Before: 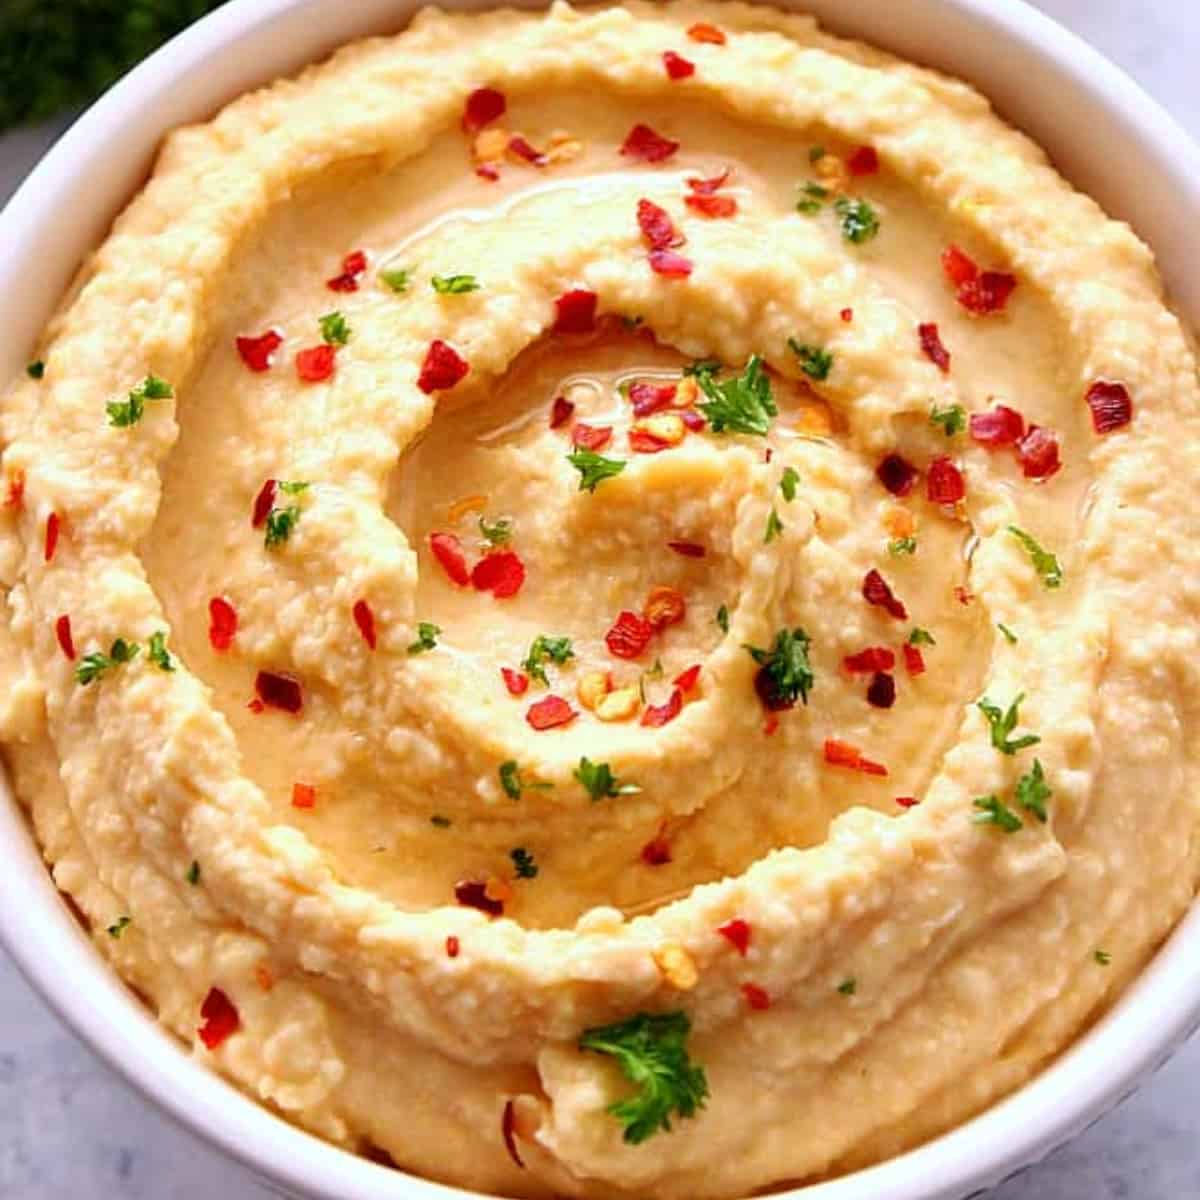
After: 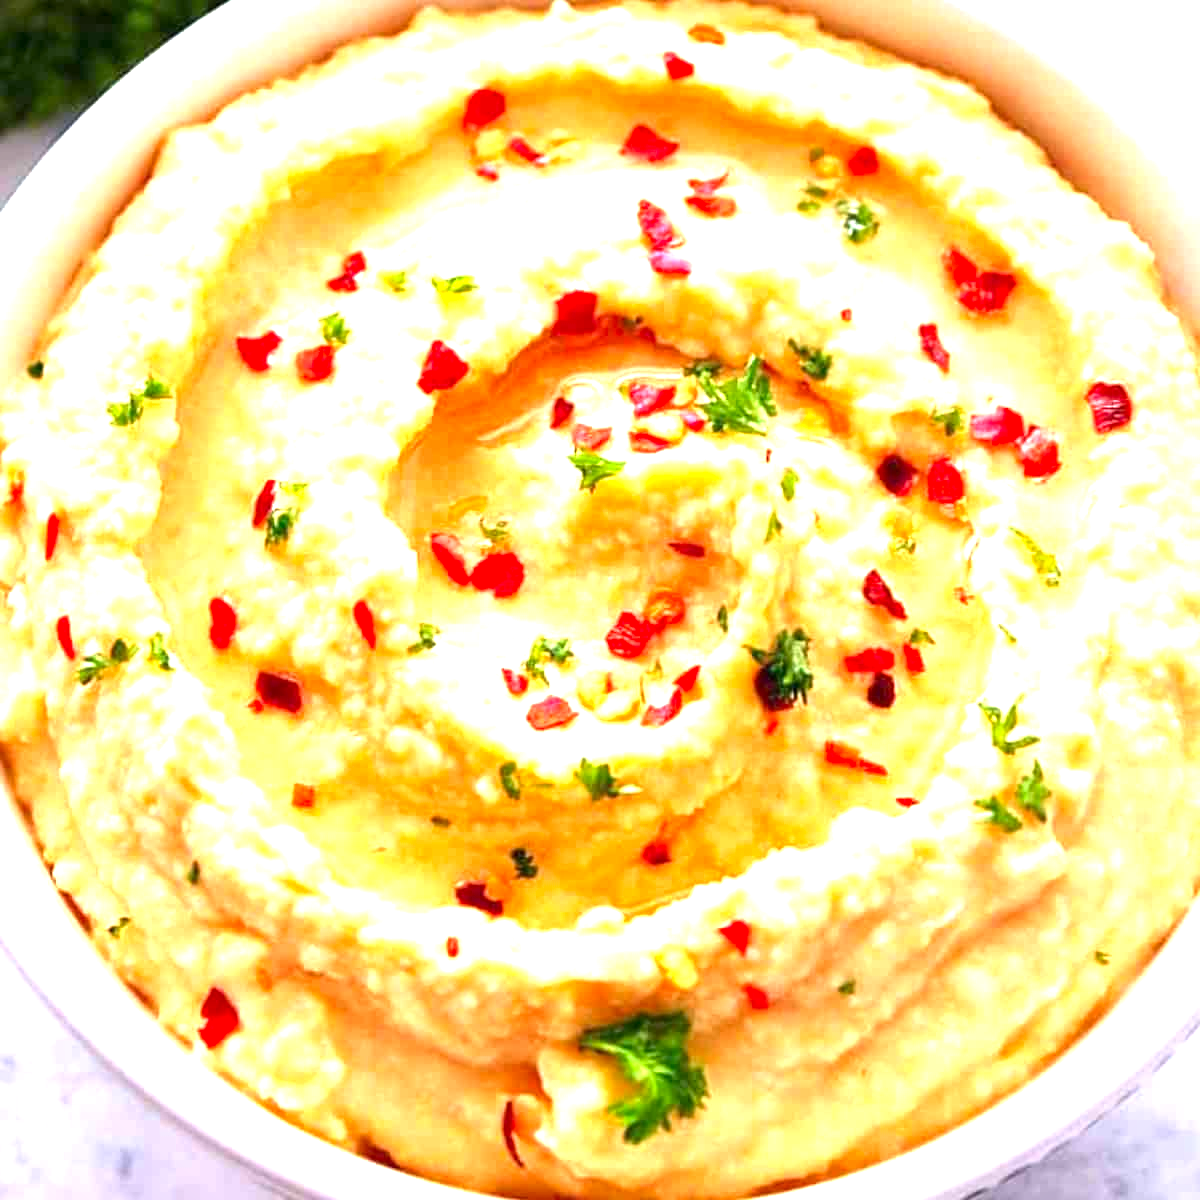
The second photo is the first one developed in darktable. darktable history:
vignetting: fall-off start 116.67%, fall-off radius 59.26%, brightness -0.31, saturation -0.056
color correction: saturation 1.11
exposure: black level correction 0, exposure 1.45 EV, compensate exposure bias true, compensate highlight preservation false
